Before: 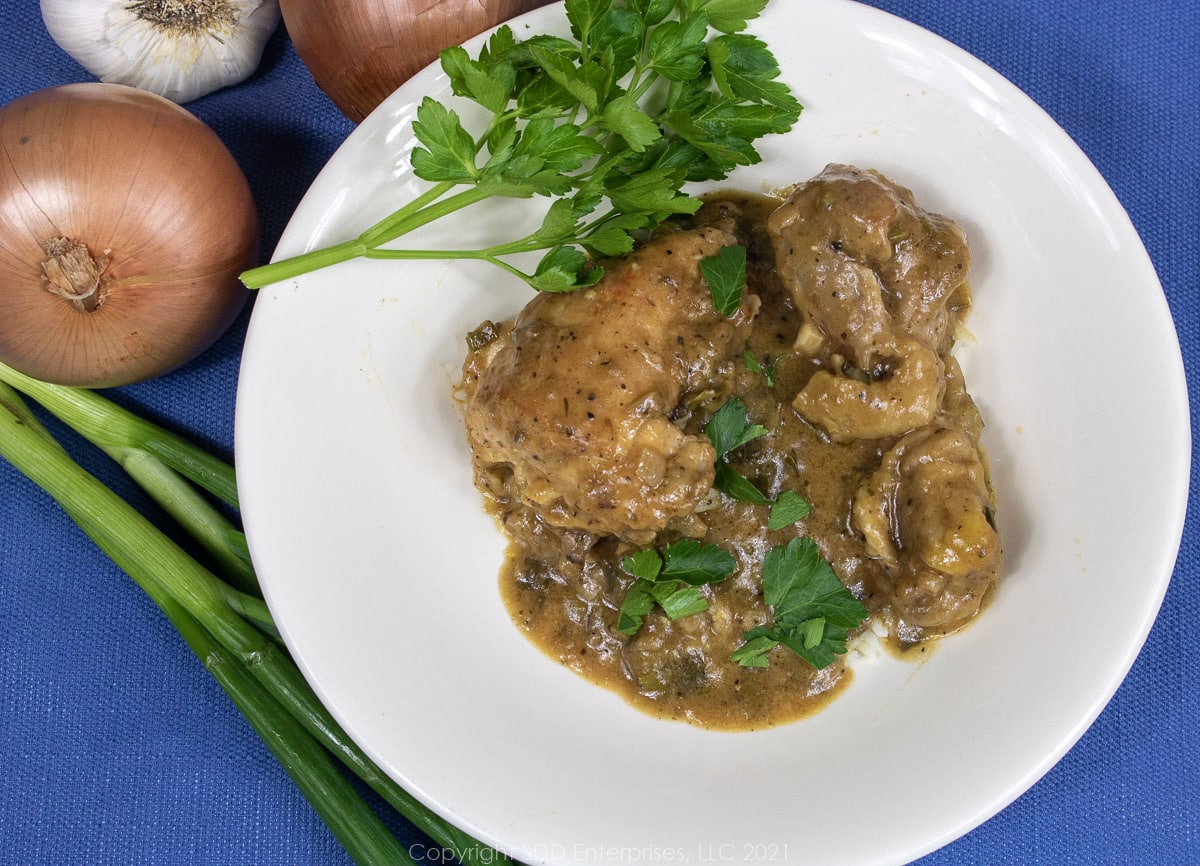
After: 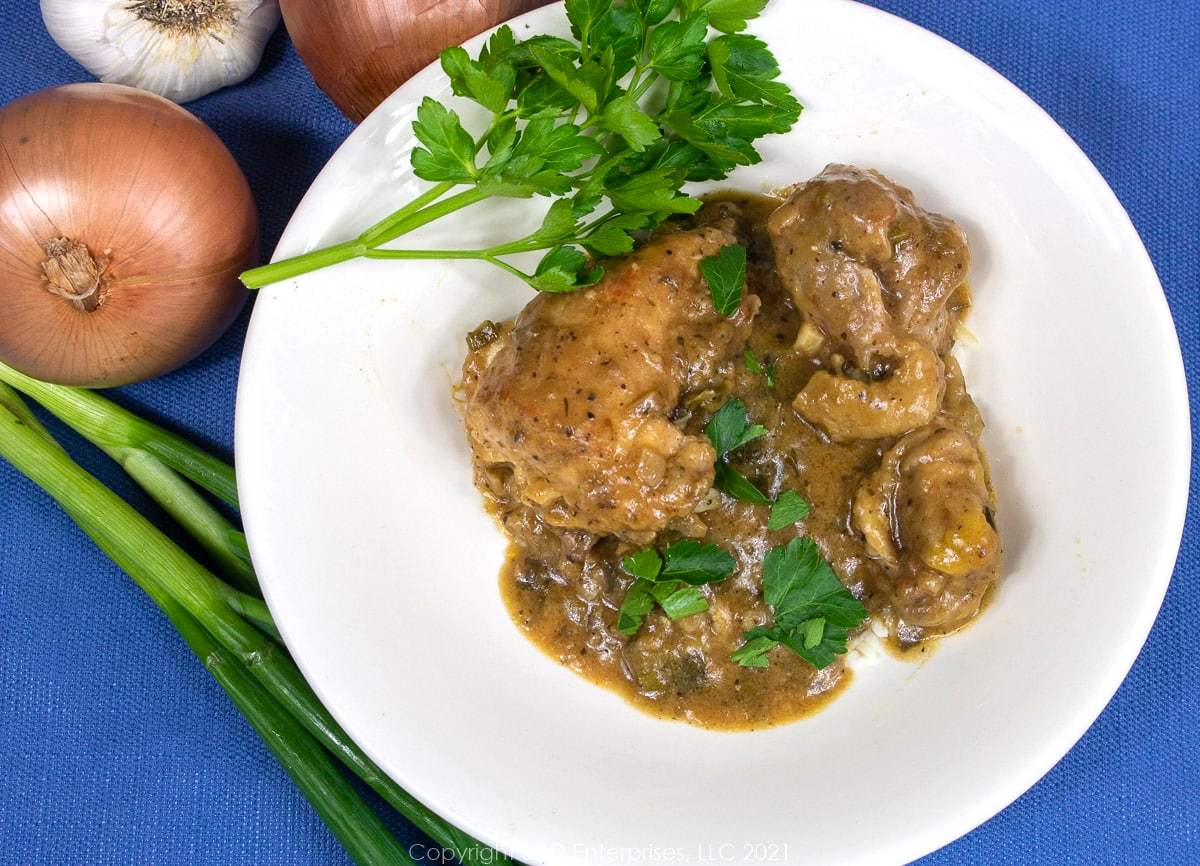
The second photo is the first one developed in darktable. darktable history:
exposure: exposure -0.069 EV, compensate exposure bias true, compensate highlight preservation false
